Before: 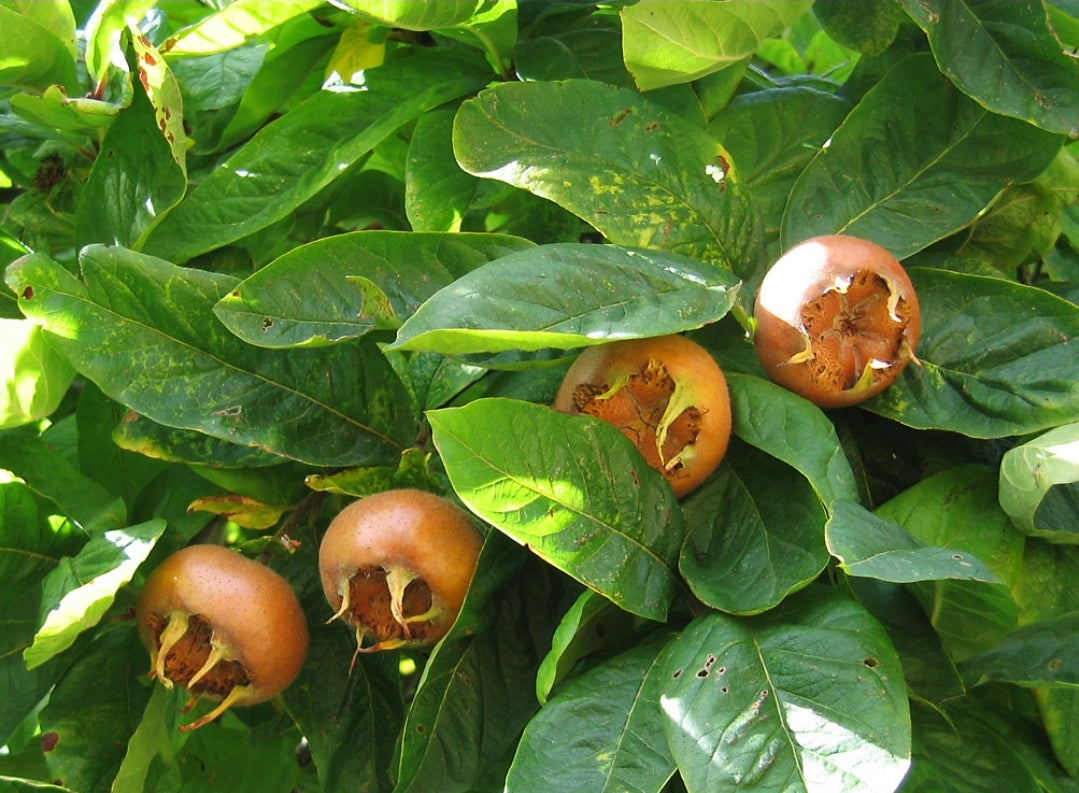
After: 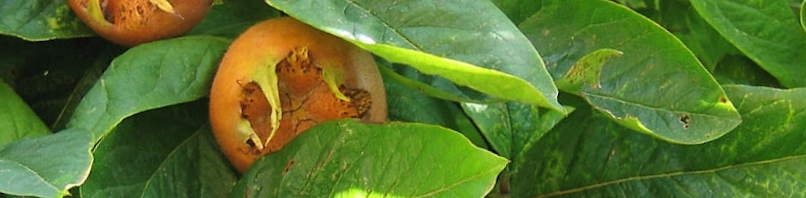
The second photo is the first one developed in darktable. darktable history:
shadows and highlights: soften with gaussian
crop and rotate: angle 16.12°, top 30.835%, bottom 35.653%
